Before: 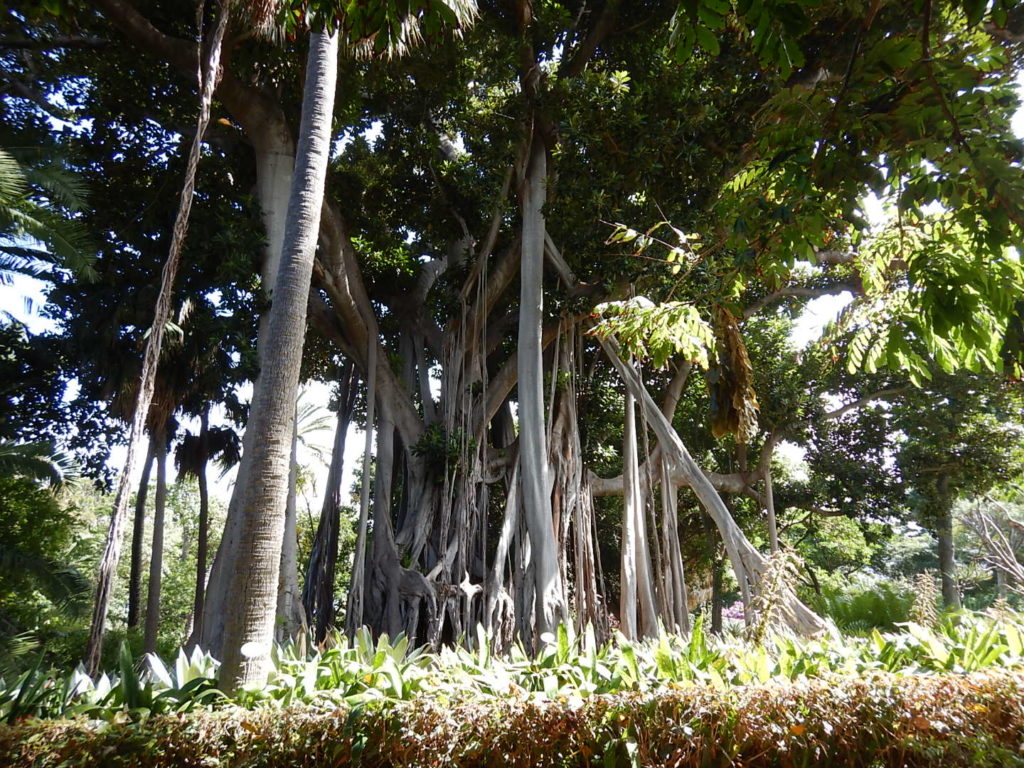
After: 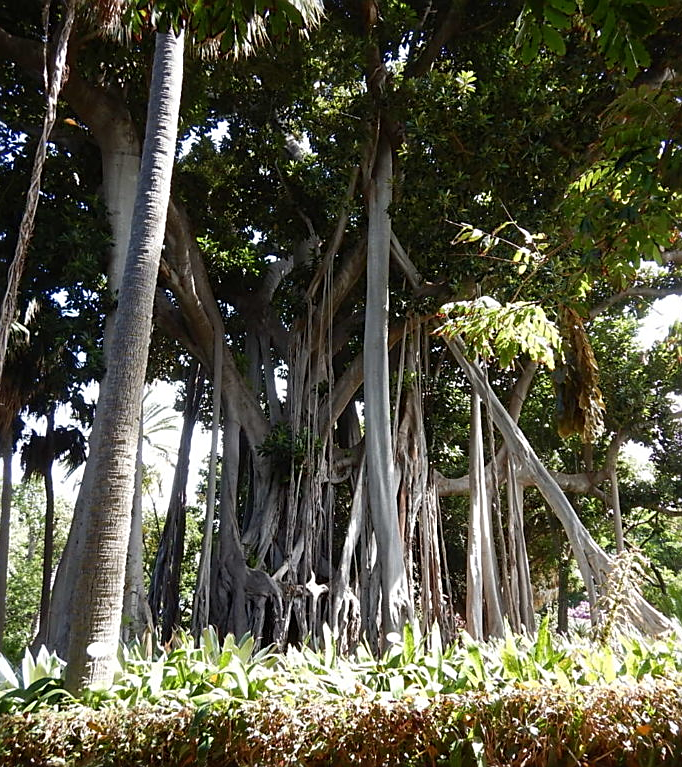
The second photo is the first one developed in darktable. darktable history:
sharpen: on, module defaults
crop and rotate: left 15.055%, right 18.278%
